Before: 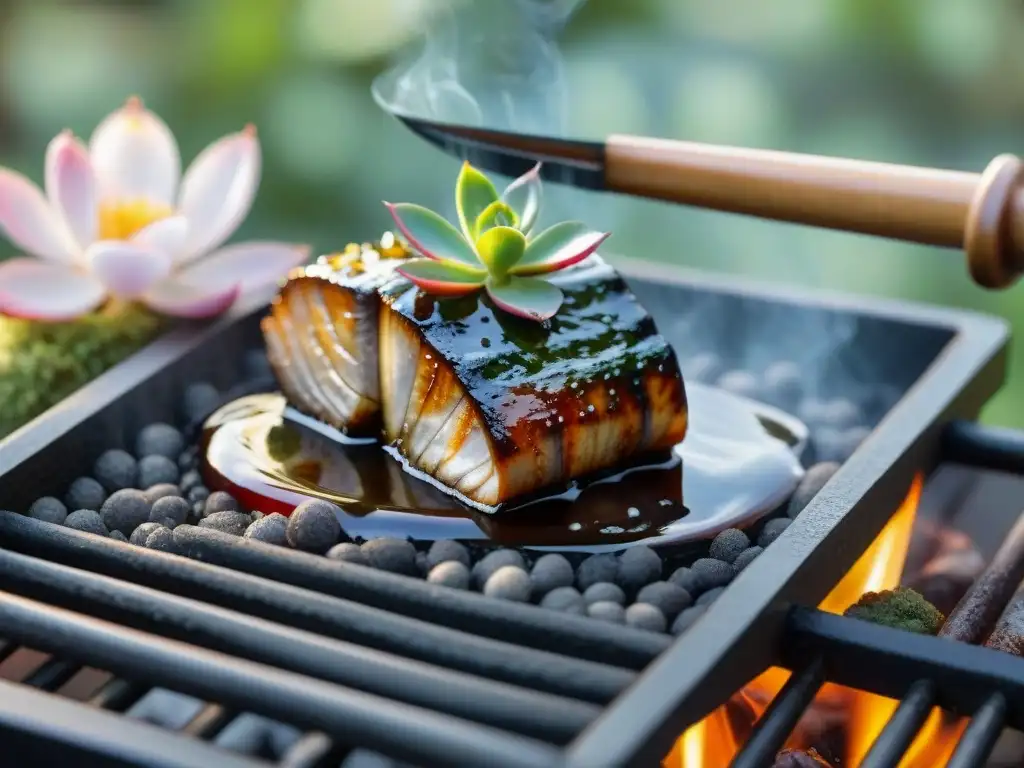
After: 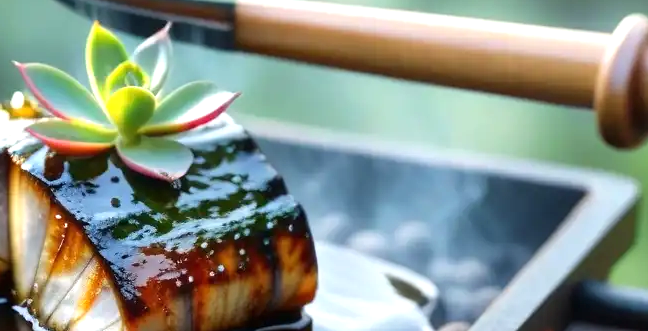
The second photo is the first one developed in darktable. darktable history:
crop: left 36.224%, top 18.329%, right 0.419%, bottom 38.56%
exposure: black level correction 0, exposure 0.498 EV, compensate highlight preservation false
